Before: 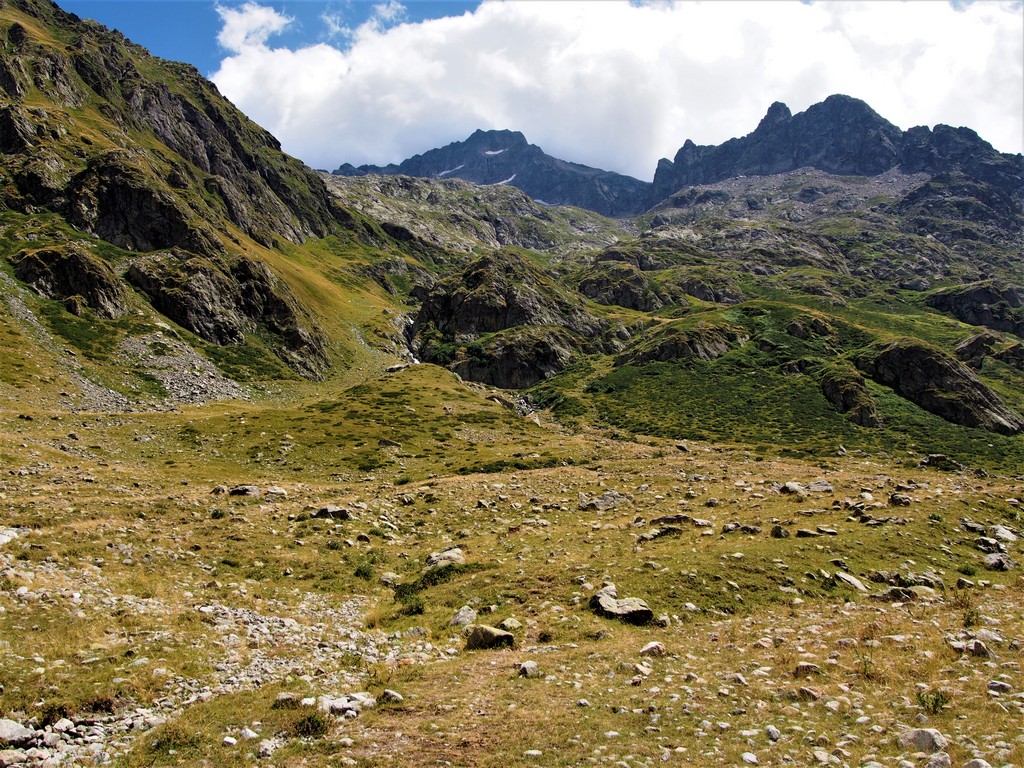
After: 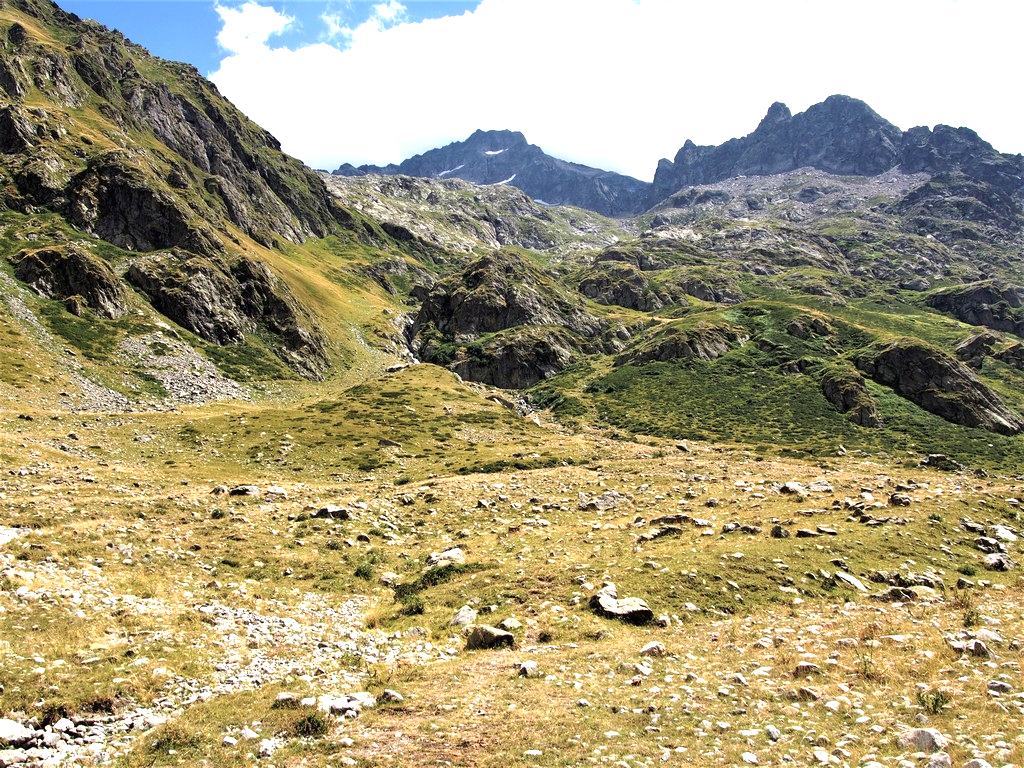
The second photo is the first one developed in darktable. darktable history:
color correction: highlights b* 0.009, saturation 0.834
exposure: black level correction 0, exposure 1.1 EV, compensate highlight preservation false
